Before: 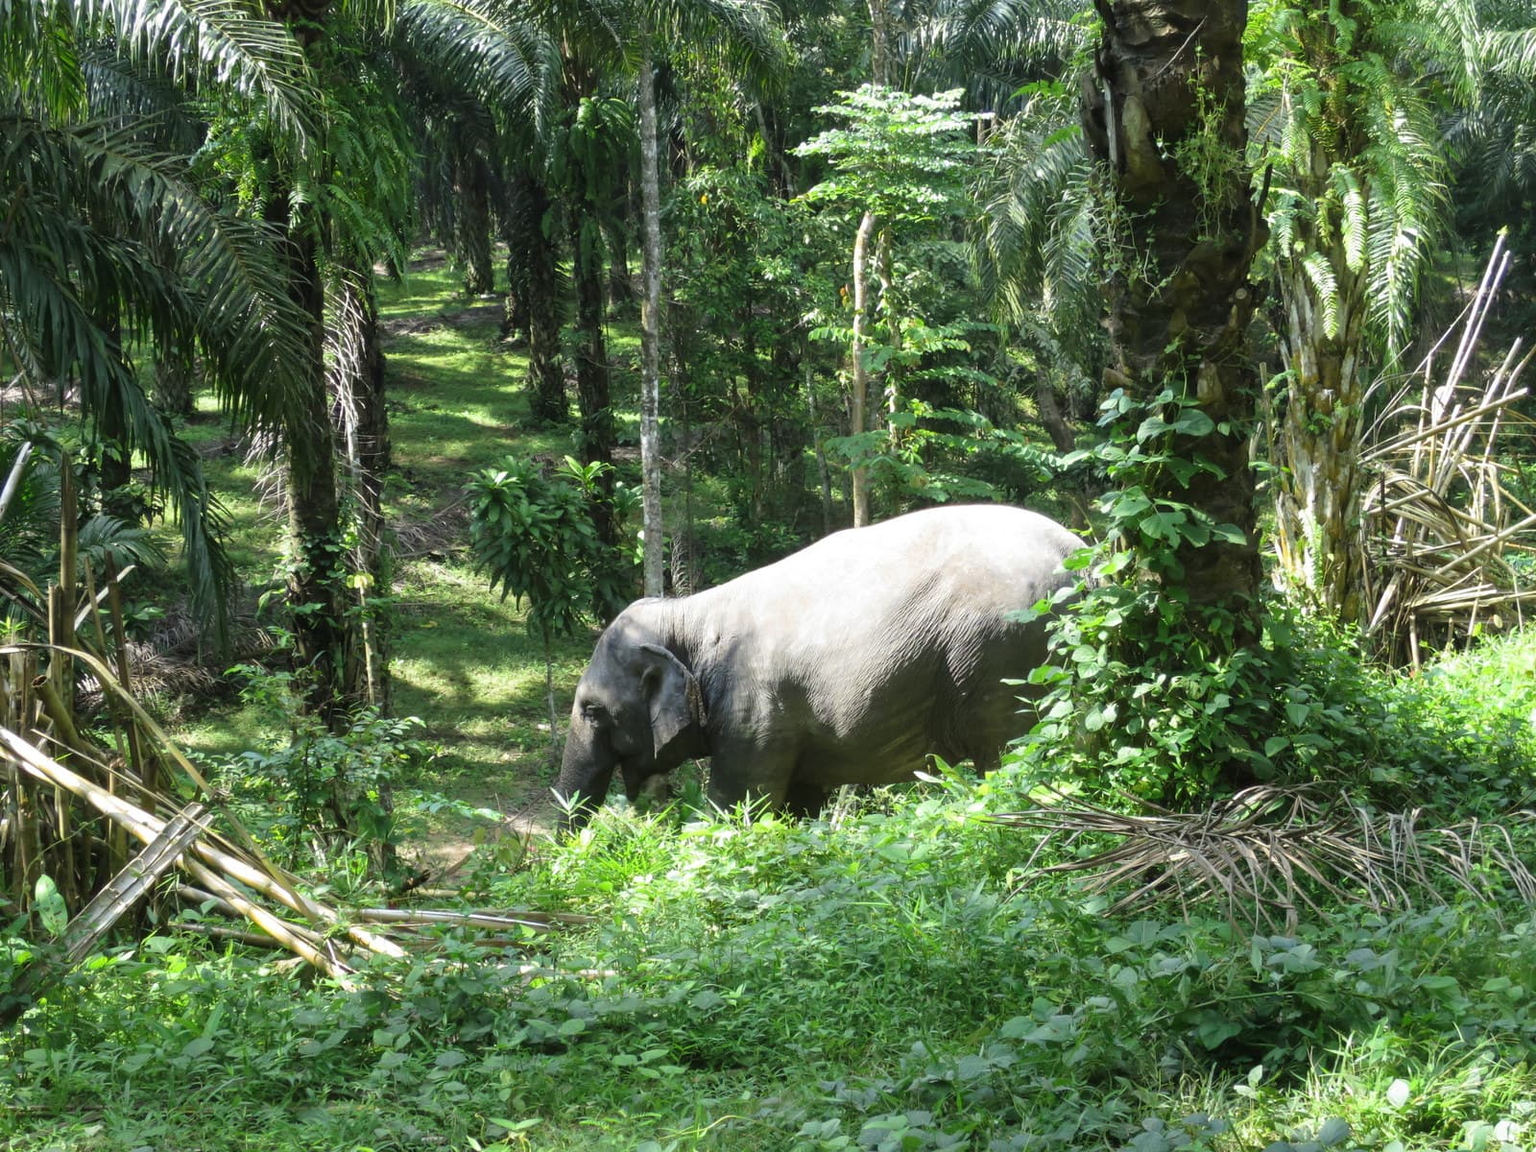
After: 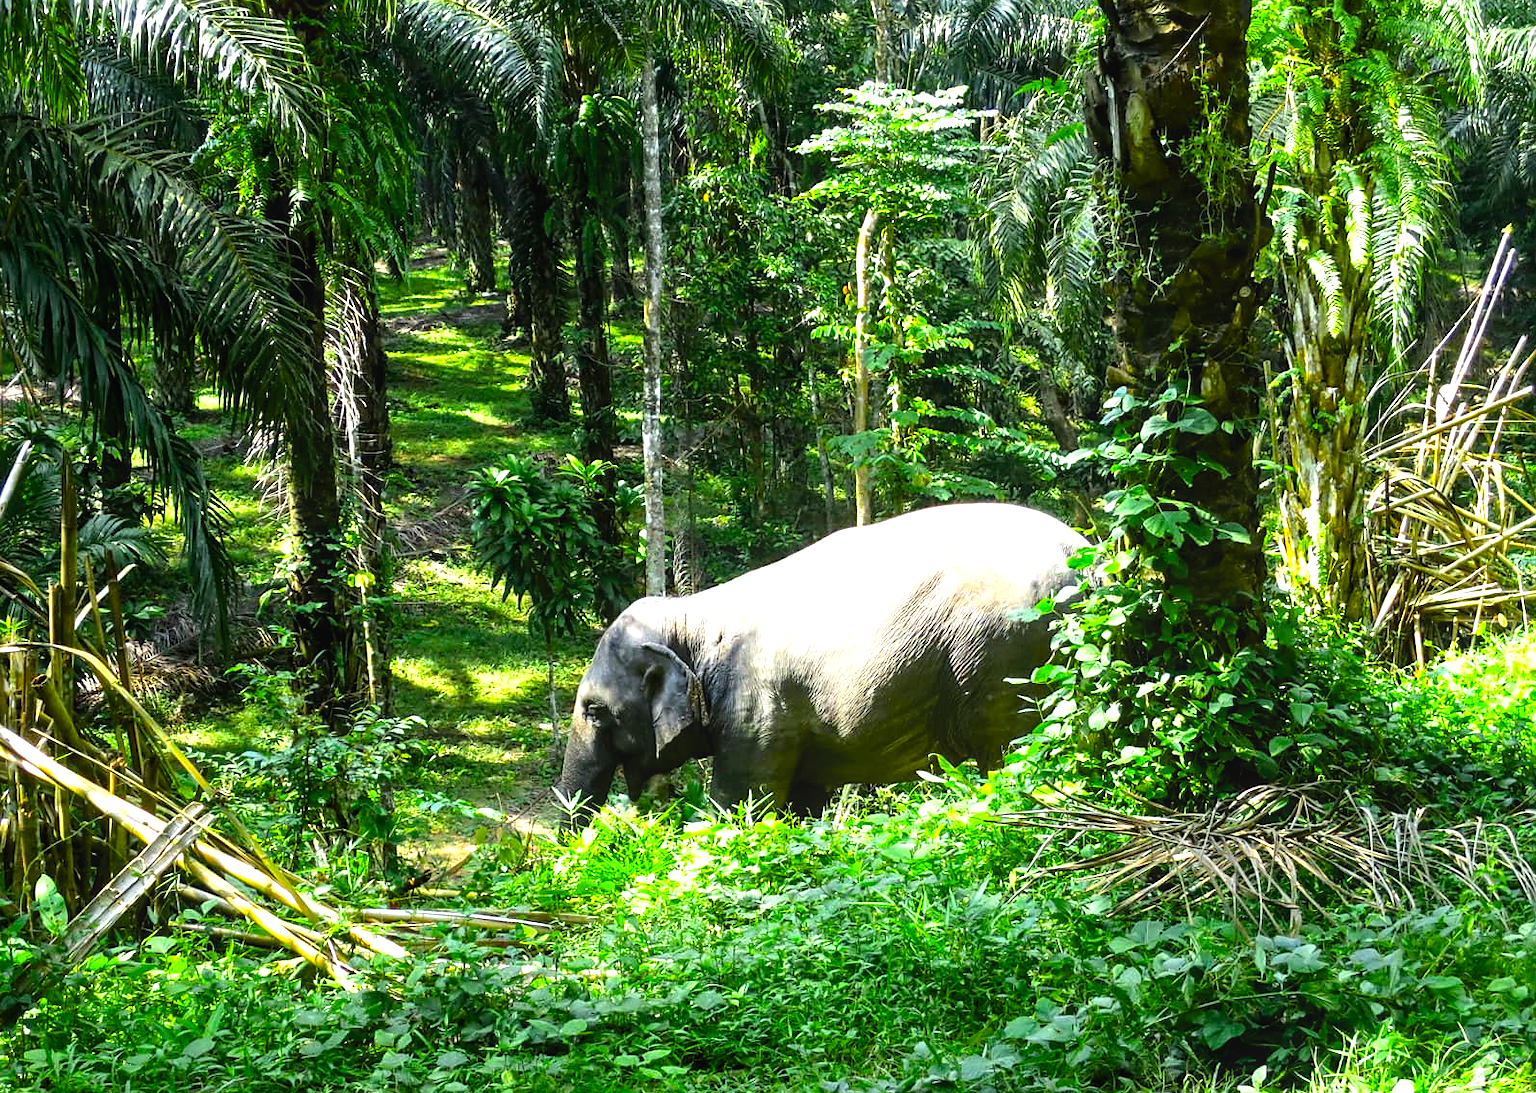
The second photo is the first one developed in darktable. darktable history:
crop: top 0.287%, right 0.263%, bottom 5.085%
exposure: compensate highlight preservation false
sharpen: radius 1.842, amount 0.397, threshold 1.369
color balance rgb: global offset › luminance -0.471%, perceptual saturation grading › global saturation 25.391%, perceptual brilliance grading › global brilliance 9.73%, perceptual brilliance grading › shadows 15.075%, global vibrance 16.383%, saturation formula JzAzBz (2021)
local contrast: detail 110%
color zones: curves: ch0 [(0.224, 0.526) (0.75, 0.5)]; ch1 [(0.055, 0.526) (0.224, 0.761) (0.377, 0.526) (0.75, 0.5)], mix 42.96%
tone equalizer: -8 EV -0.781 EV, -7 EV -0.732 EV, -6 EV -0.626 EV, -5 EV -0.41 EV, -3 EV 0.367 EV, -2 EV 0.6 EV, -1 EV 0.684 EV, +0 EV 0.73 EV, edges refinement/feathering 500, mask exposure compensation -1.57 EV, preserve details no
